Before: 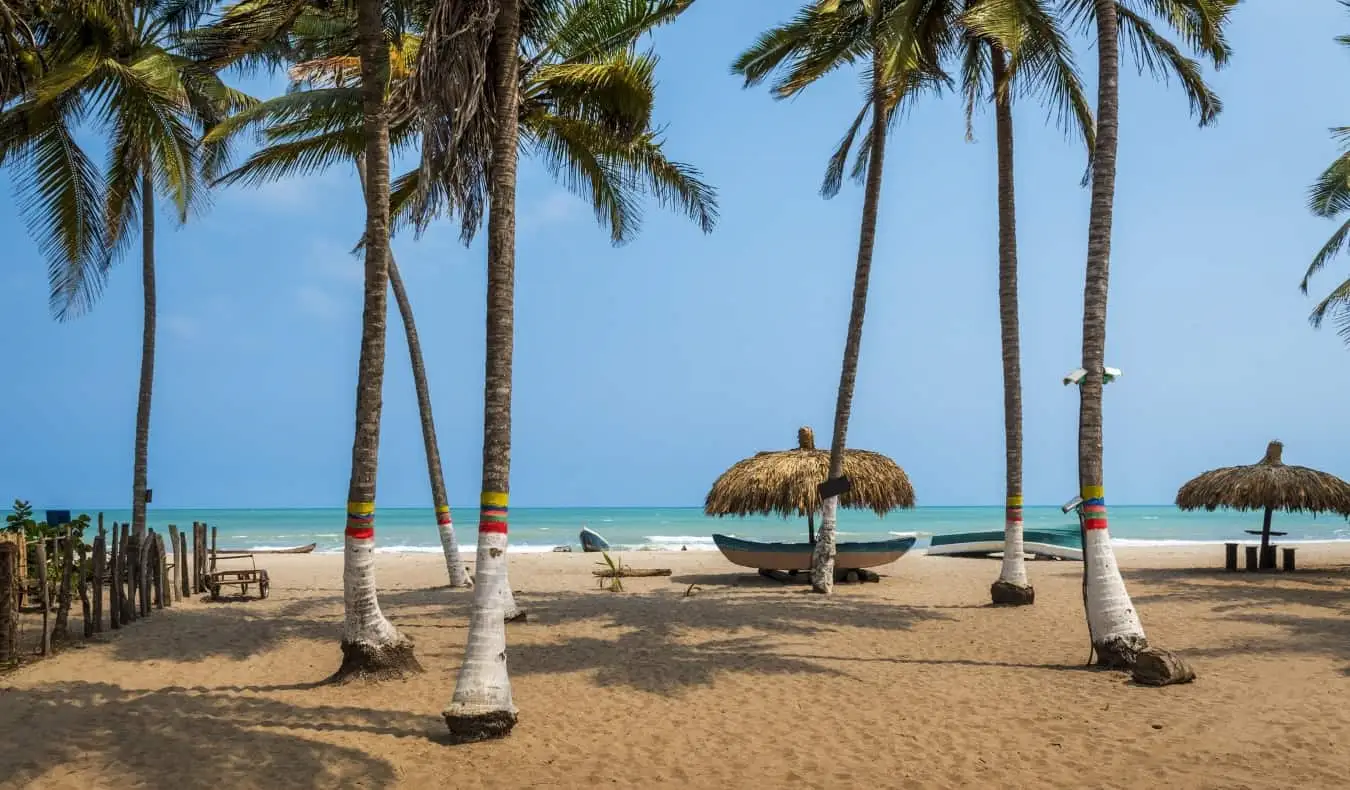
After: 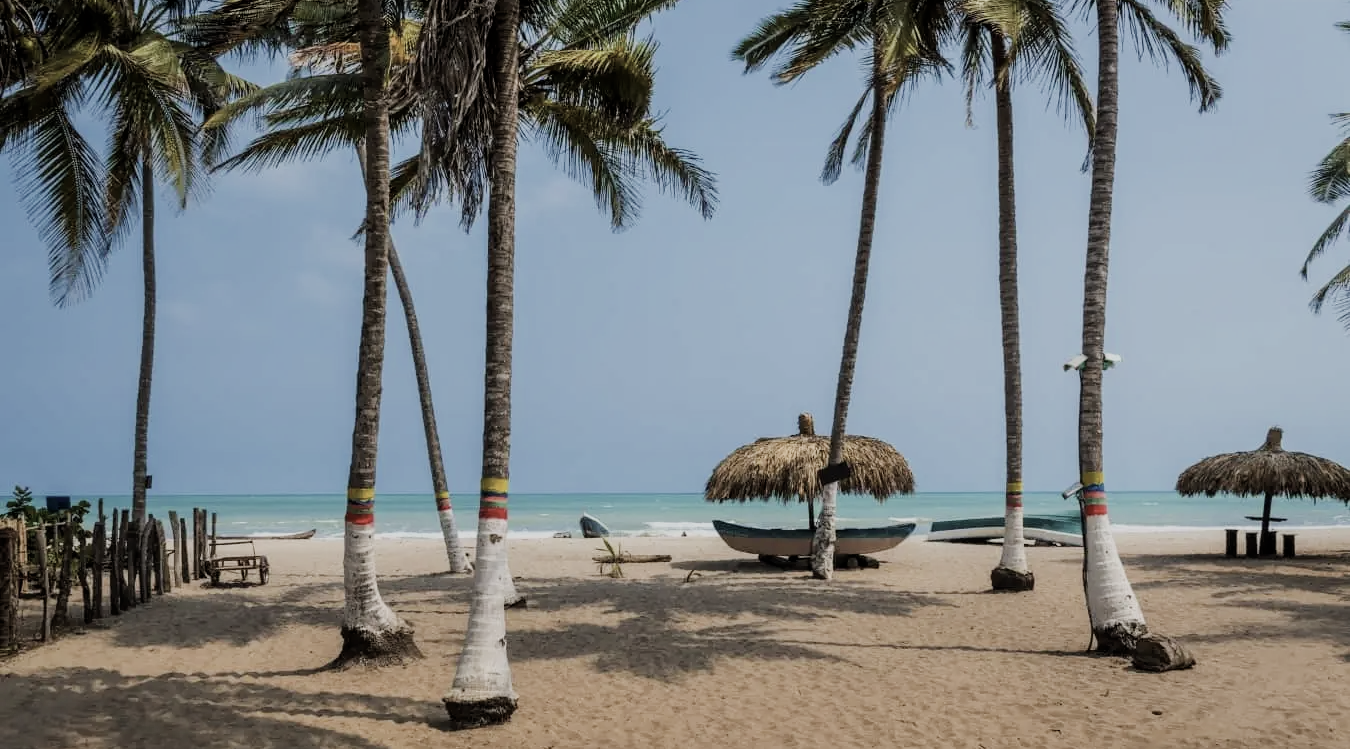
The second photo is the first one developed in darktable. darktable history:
crop and rotate: top 1.896%, bottom 3.237%
contrast brightness saturation: contrast 0.096, saturation -0.357
filmic rgb: black relative exposure -7.65 EV, white relative exposure 4.56 EV, threshold 5.96 EV, hardness 3.61, enable highlight reconstruction true
